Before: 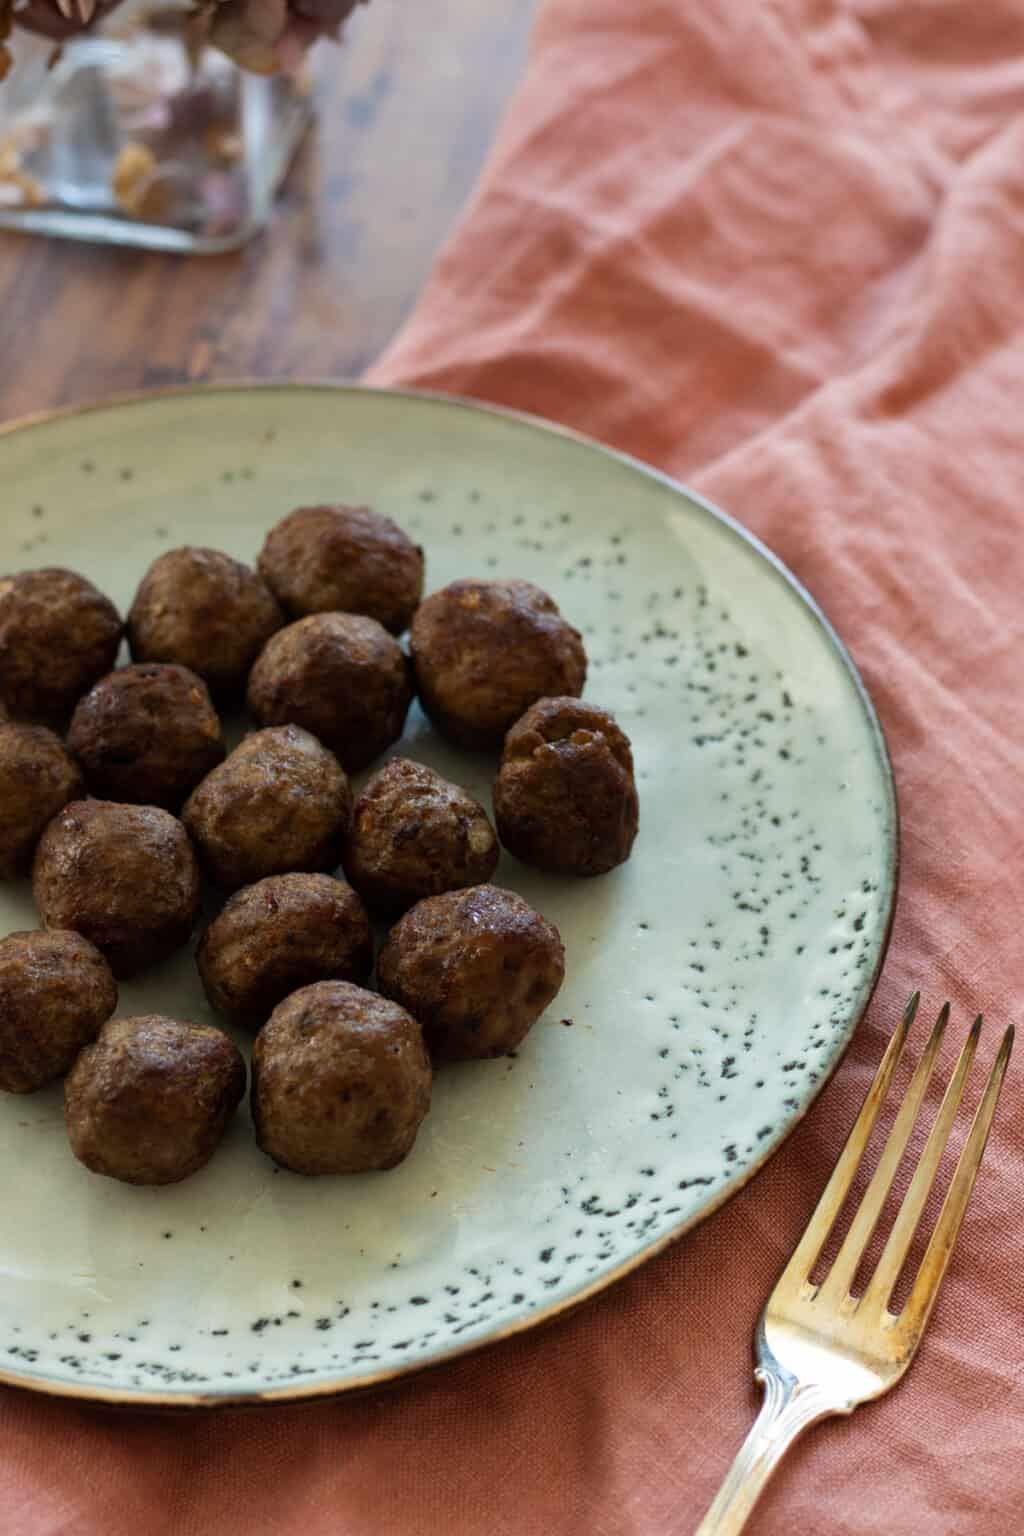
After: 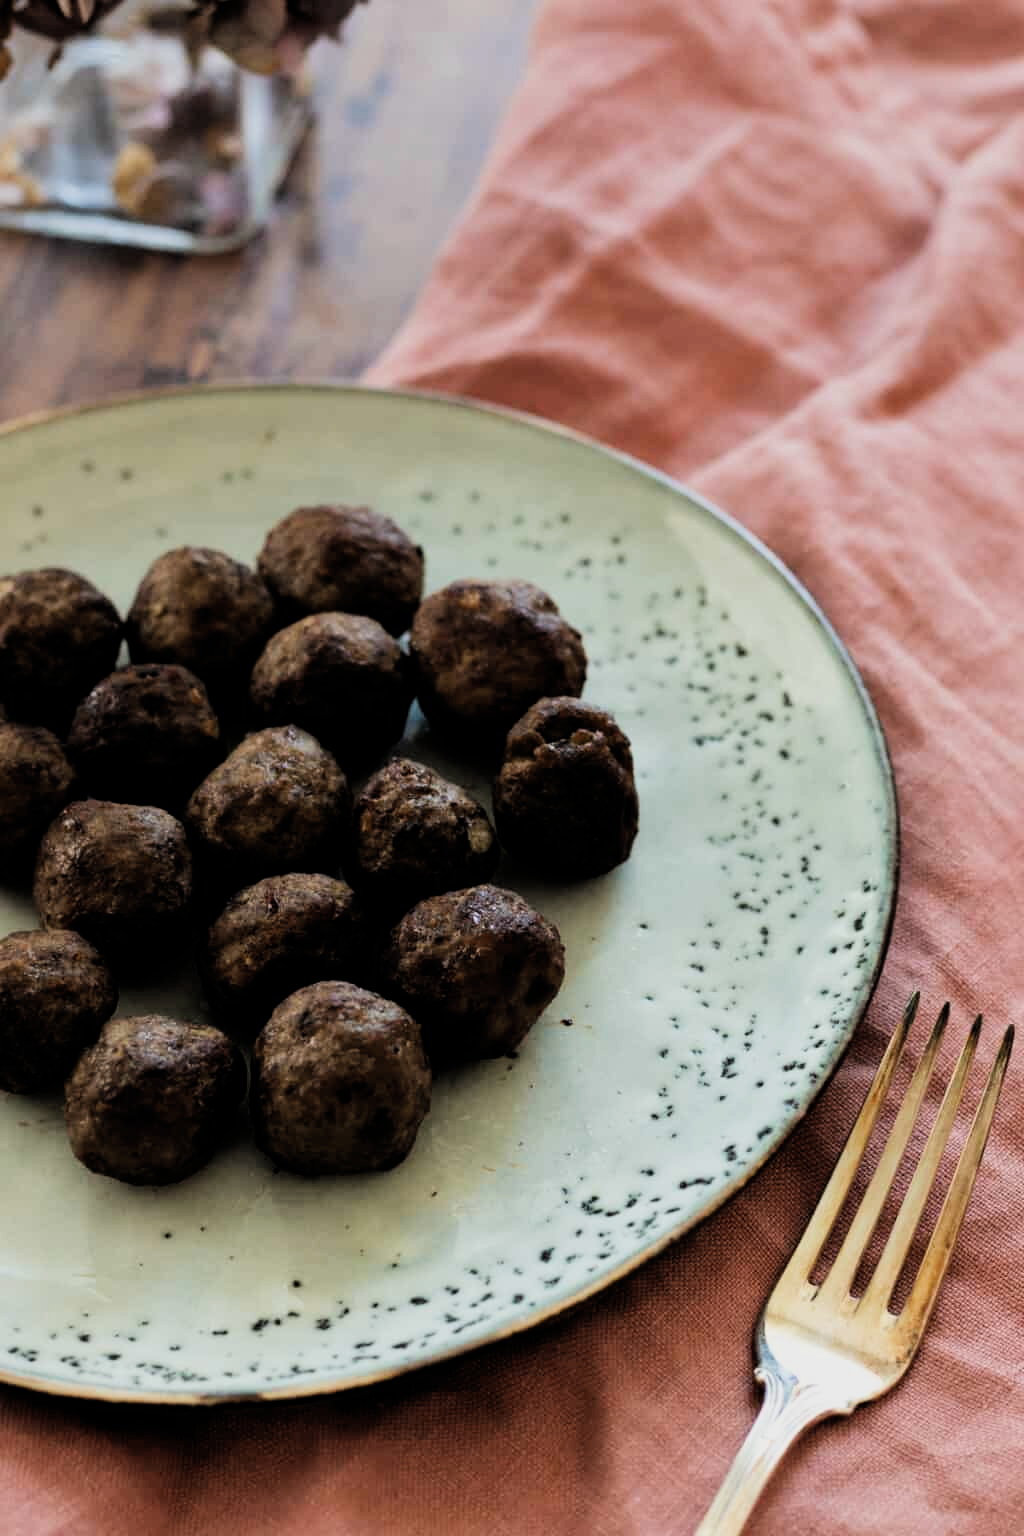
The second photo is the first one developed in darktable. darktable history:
filmic rgb: black relative exposure -4.97 EV, white relative exposure 3.96 EV, hardness 2.89, contrast 1.393, add noise in highlights 0.002, color science v3 (2019), use custom middle-gray values true, contrast in highlights soft
